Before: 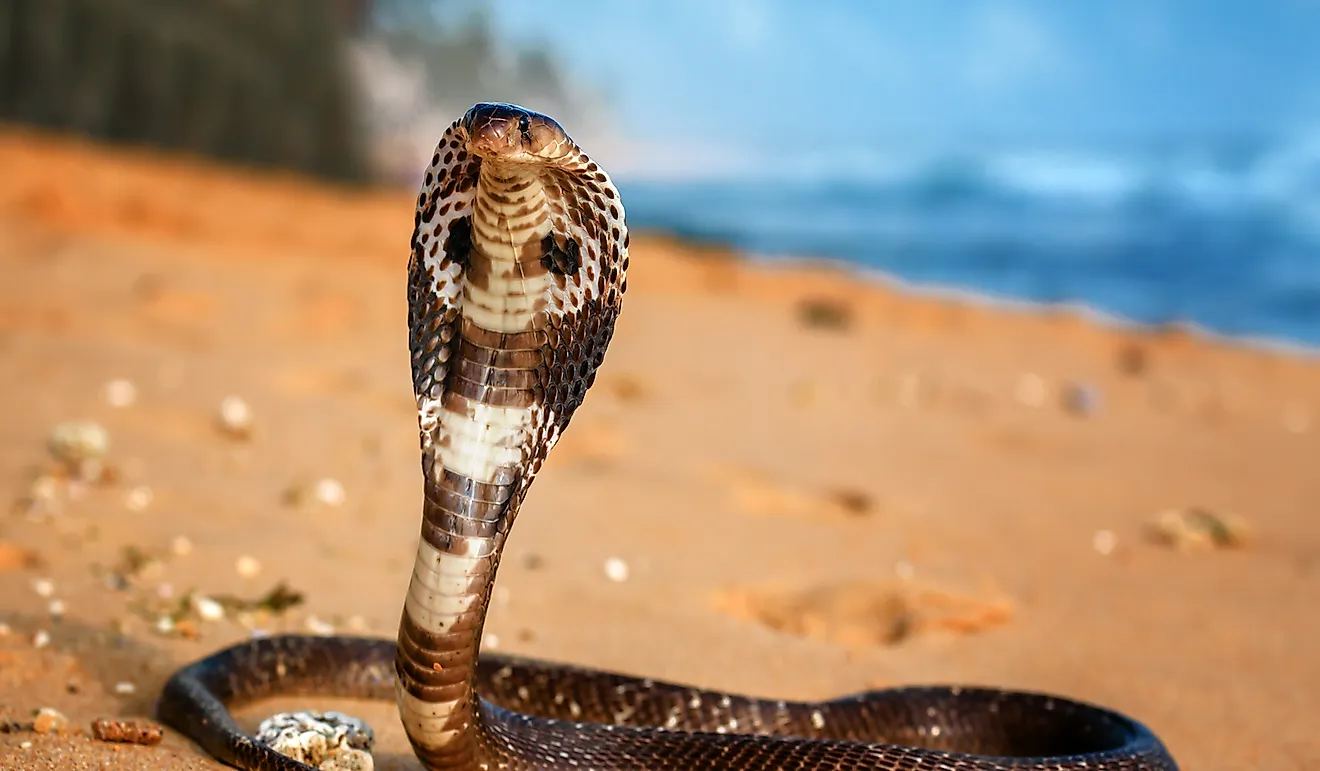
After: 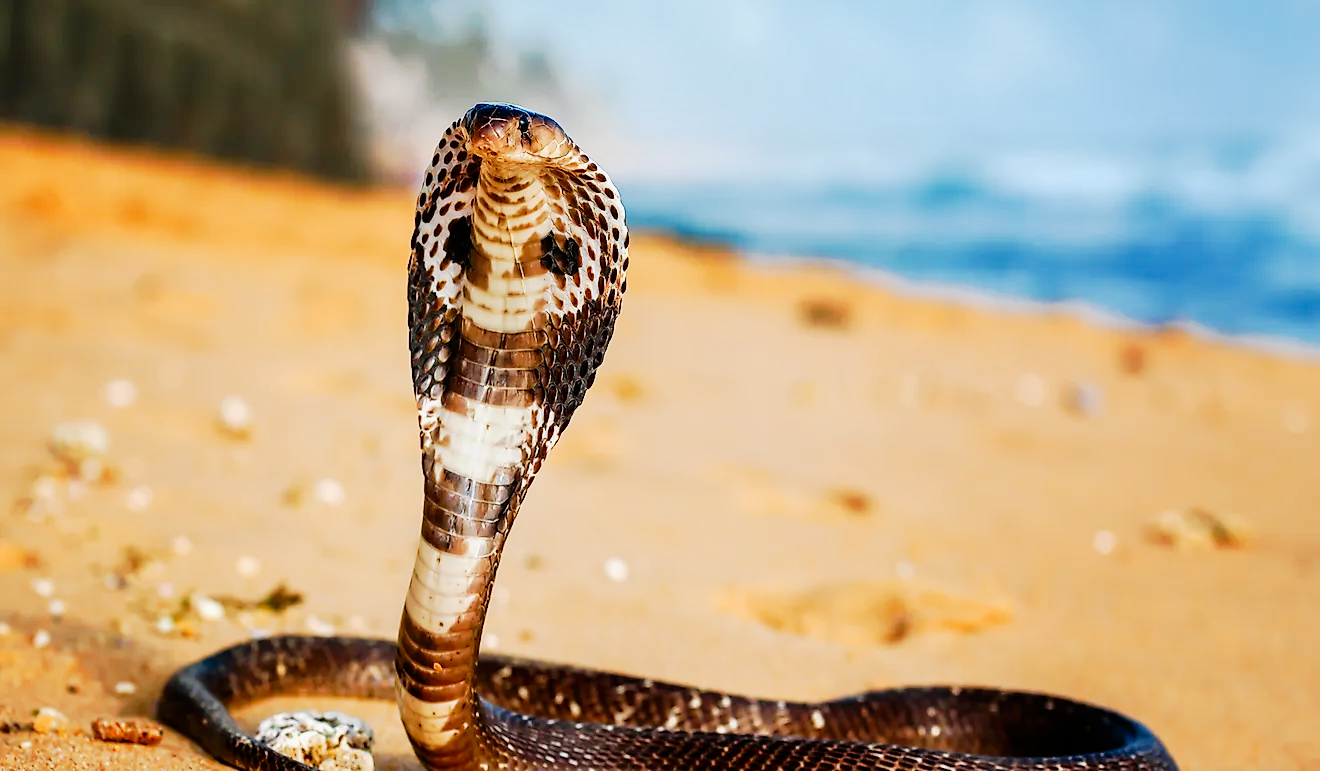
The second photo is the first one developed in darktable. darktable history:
tone curve: curves: ch0 [(0, 0) (0.037, 0.011) (0.135, 0.093) (0.266, 0.281) (0.461, 0.555) (0.581, 0.716) (0.675, 0.793) (0.767, 0.849) (0.91, 0.924) (1, 0.979)]; ch1 [(0, 0) (0.292, 0.278) (0.431, 0.418) (0.493, 0.479) (0.506, 0.5) (0.532, 0.537) (0.562, 0.581) (0.641, 0.663) (0.754, 0.76) (1, 1)]; ch2 [(0, 0) (0.294, 0.3) (0.361, 0.372) (0.429, 0.445) (0.478, 0.486) (0.502, 0.498) (0.518, 0.522) (0.531, 0.549) (0.561, 0.59) (0.64, 0.655) (0.693, 0.706) (0.845, 0.833) (1, 0.951)], preserve colors none
